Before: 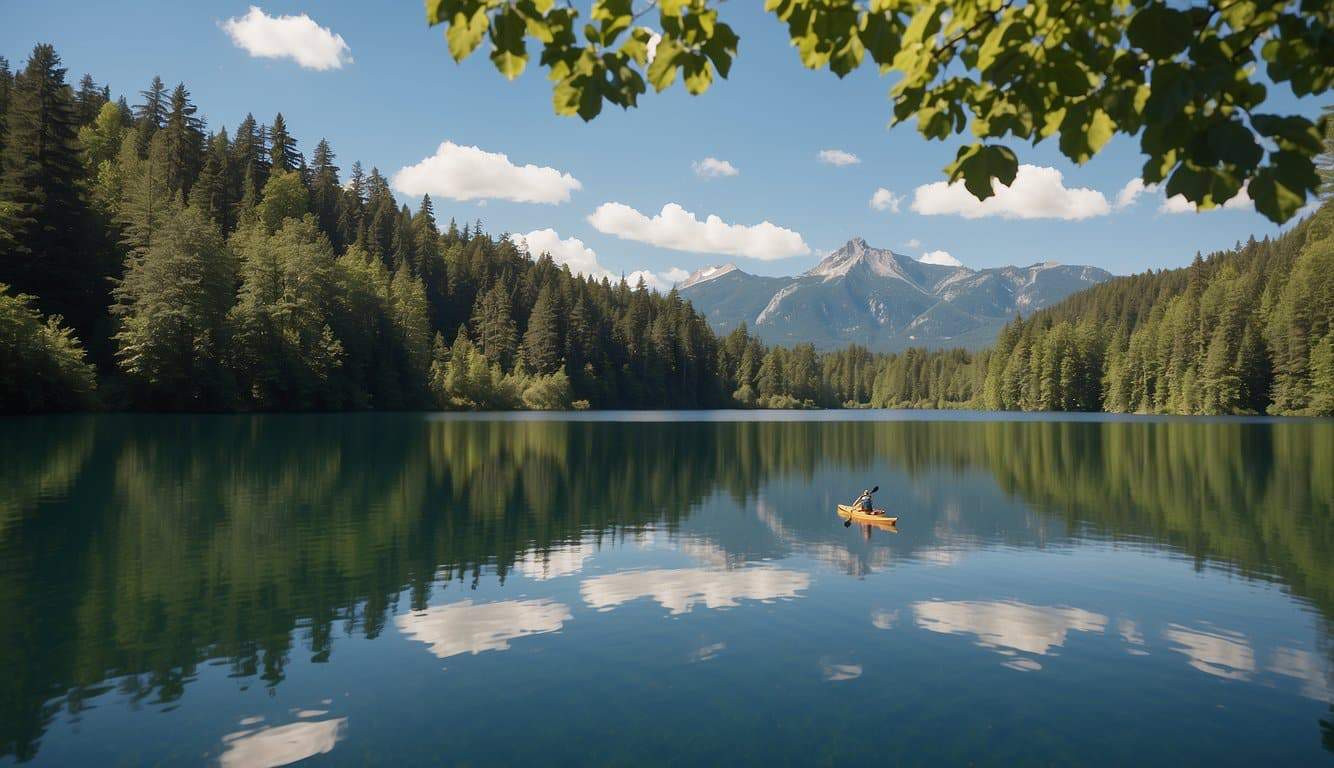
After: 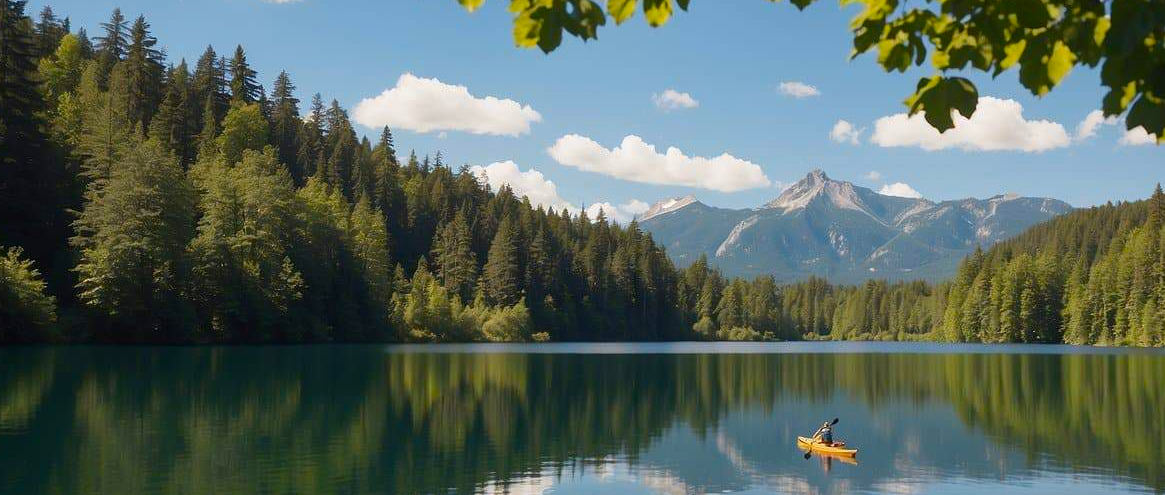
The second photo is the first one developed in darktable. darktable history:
crop: left 3.015%, top 8.969%, right 9.647%, bottom 26.457%
color balance: output saturation 120%
